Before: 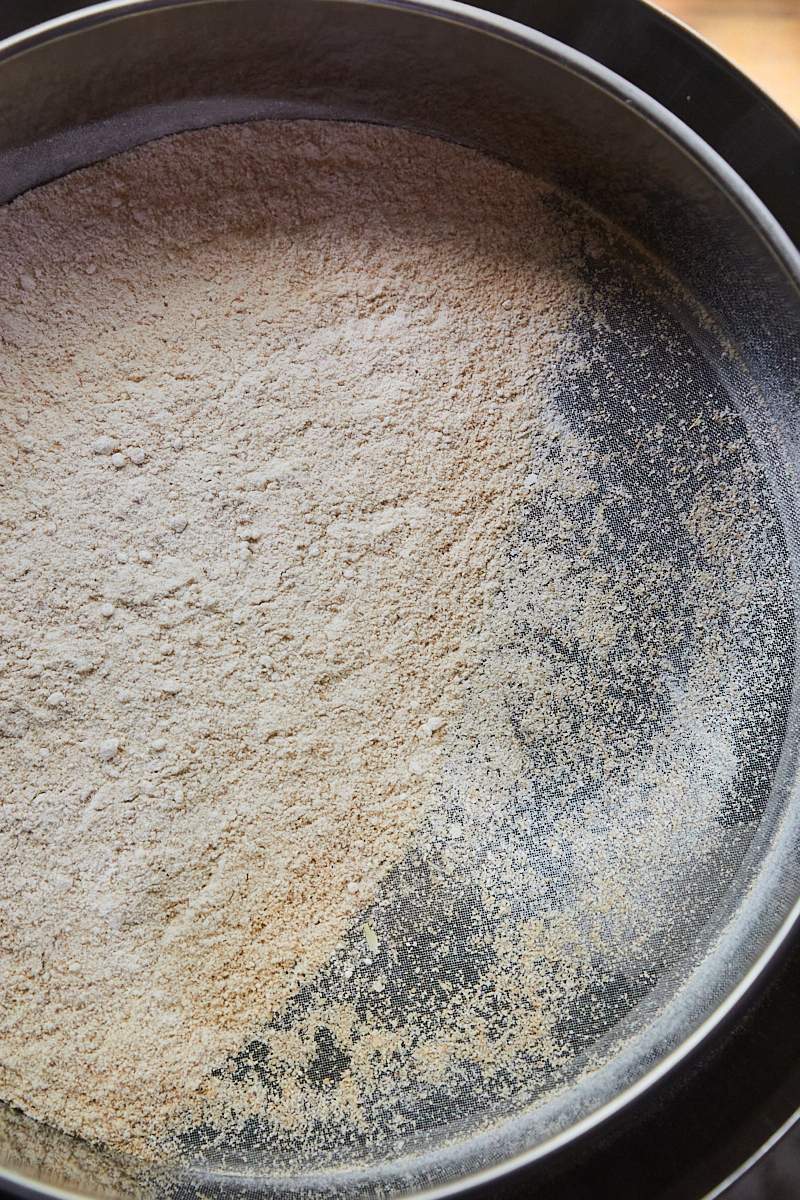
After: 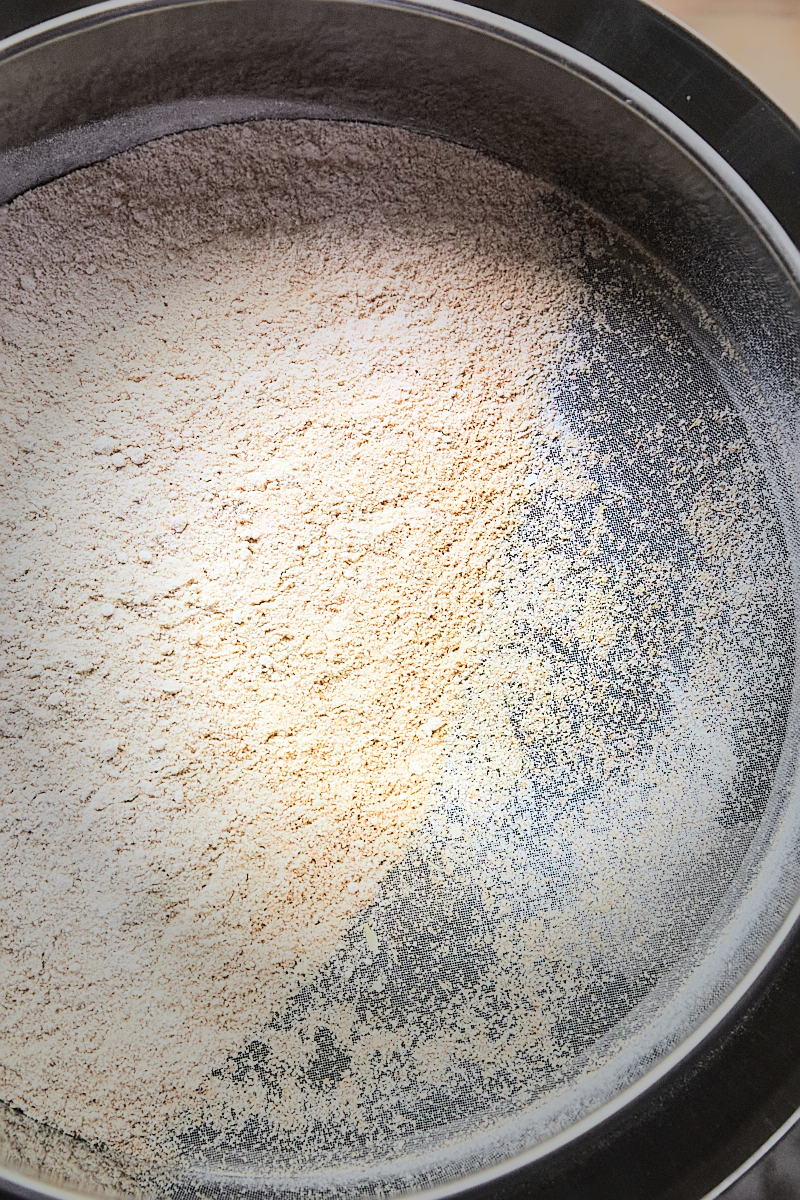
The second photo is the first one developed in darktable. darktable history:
local contrast: on, module defaults
tone equalizer: on, module defaults
exposure: exposure 0.65 EV, compensate highlight preservation false
sharpen: on, module defaults
vignetting: fall-off start 32.27%, fall-off radius 34.22%
contrast brightness saturation: contrast 0.048
base curve: curves: ch0 [(0, 0) (0.028, 0.03) (0.121, 0.232) (0.46, 0.748) (0.859, 0.968) (1, 1)]
color balance rgb: perceptual saturation grading › global saturation 2.331%, perceptual brilliance grading › highlights 7.073%, perceptual brilliance grading › mid-tones 16.511%, perceptual brilliance grading › shadows -5.563%, global vibrance 23.961%, contrast -25.146%
